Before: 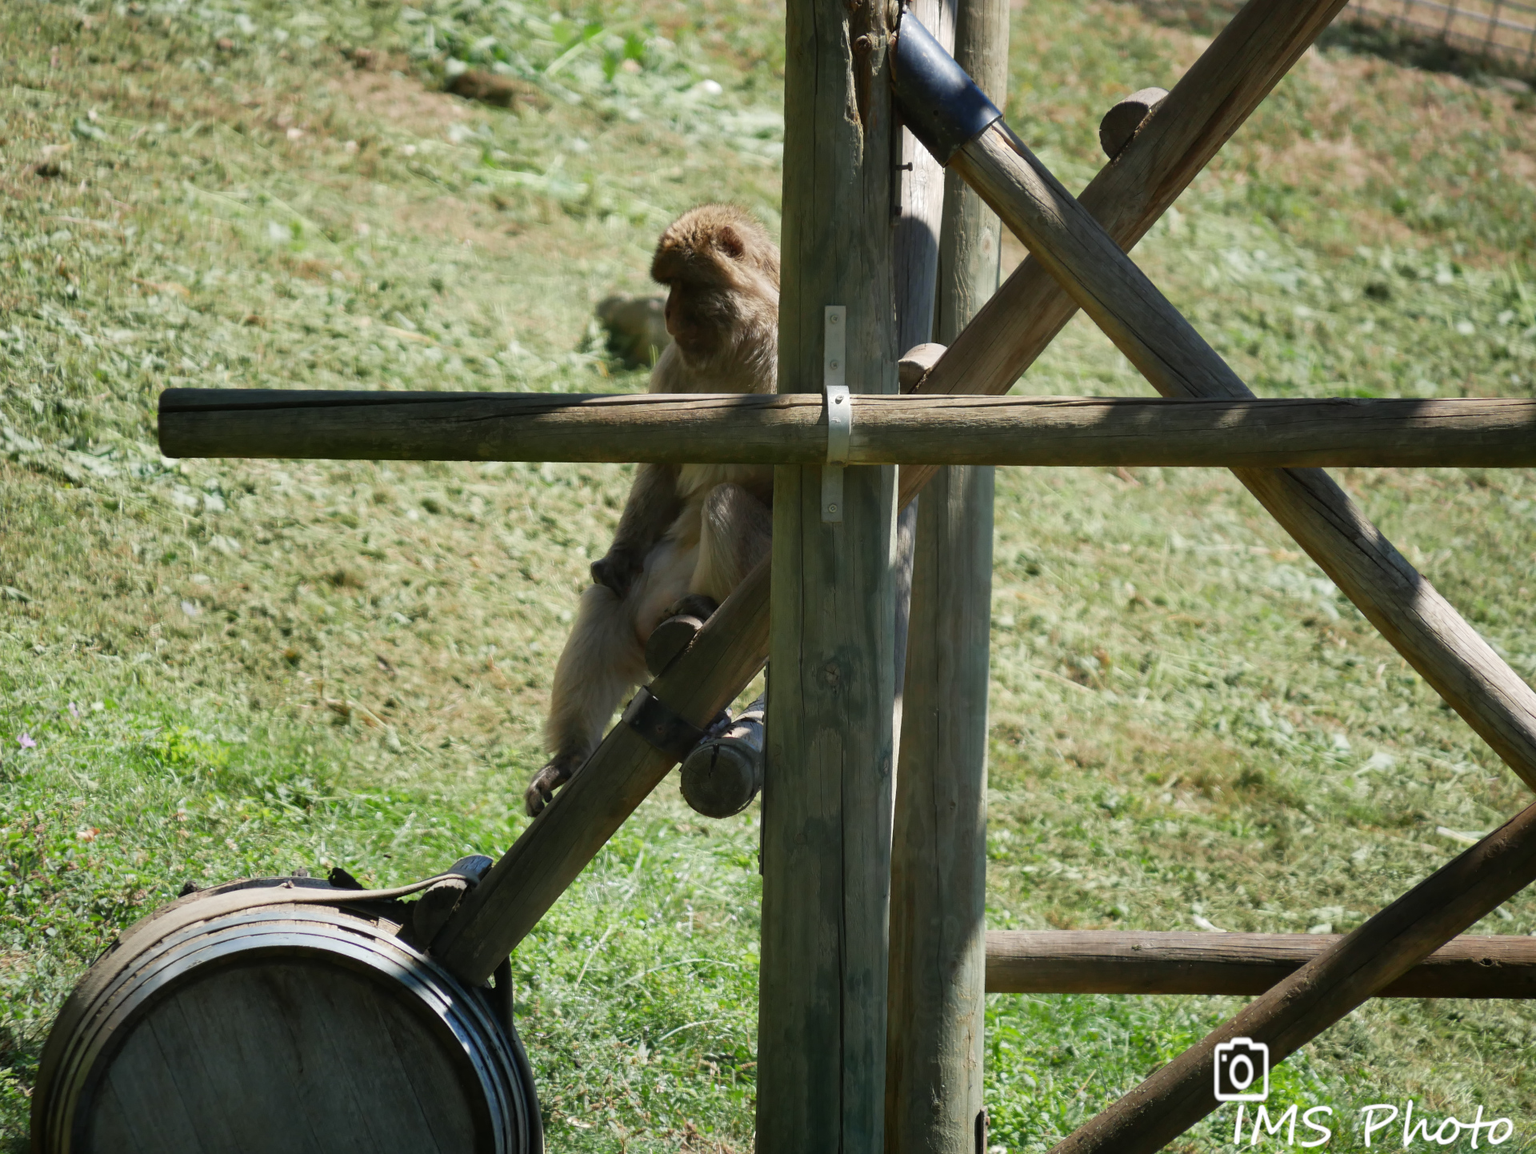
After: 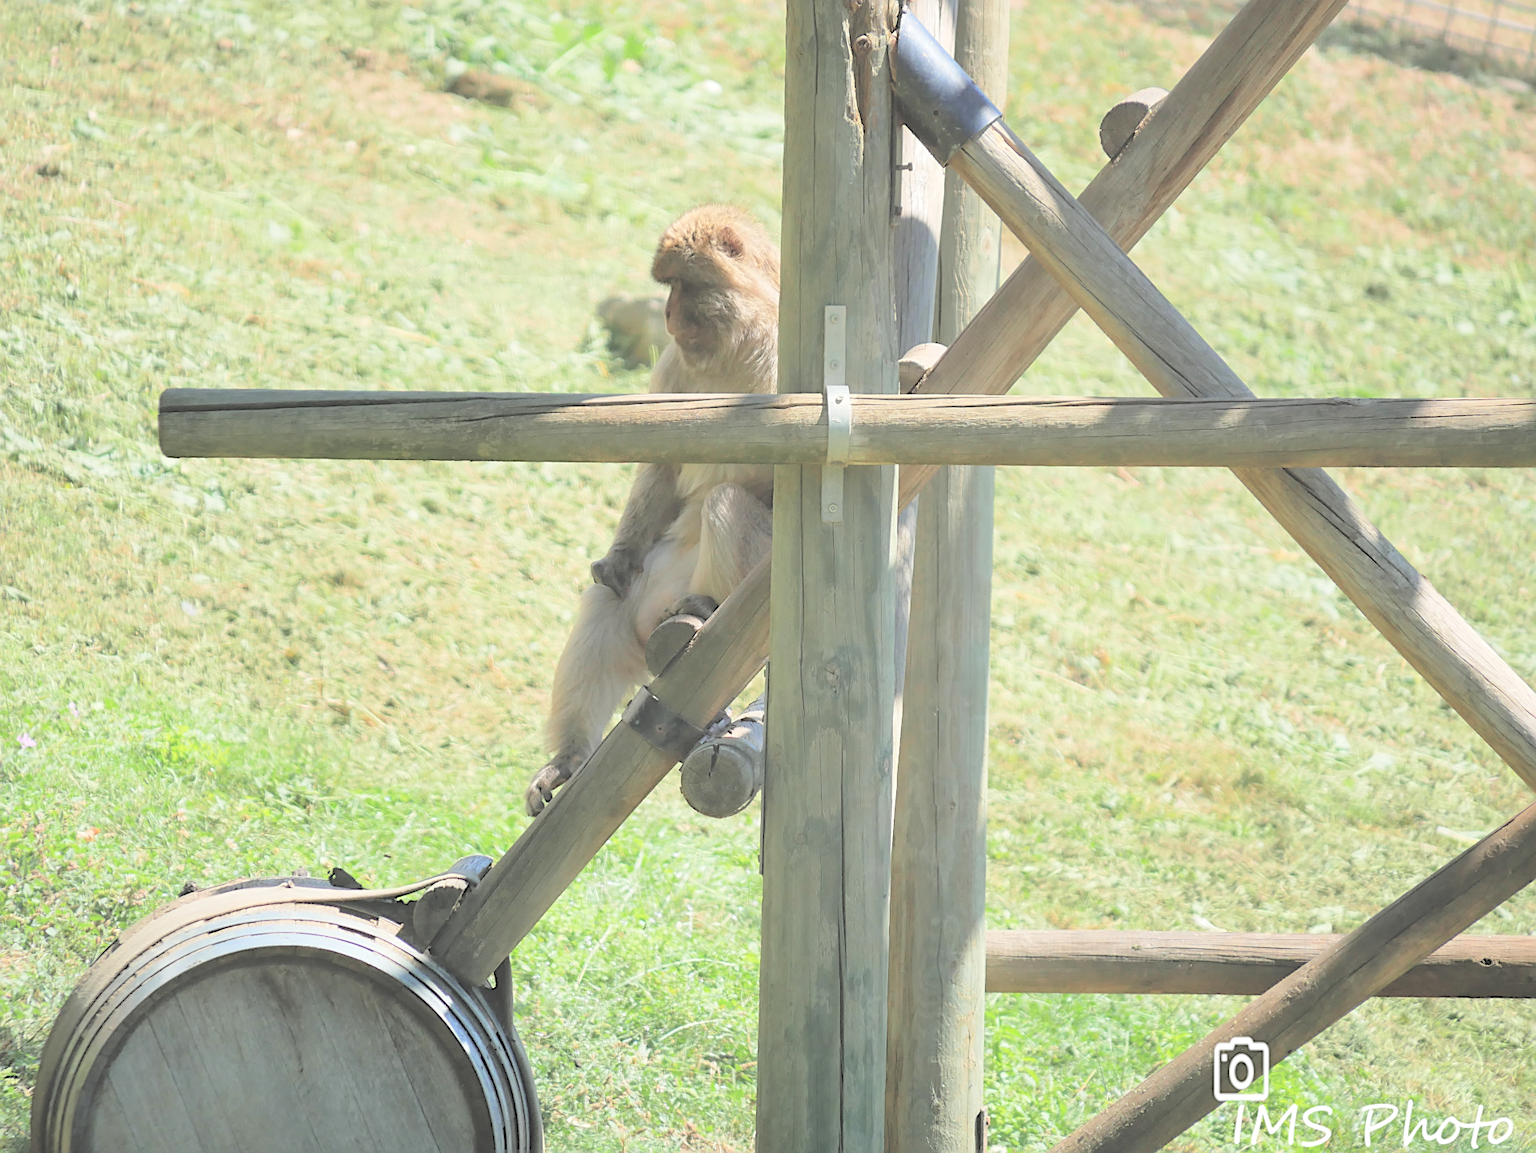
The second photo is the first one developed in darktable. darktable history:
sharpen: on, module defaults
contrast brightness saturation: brightness 1
